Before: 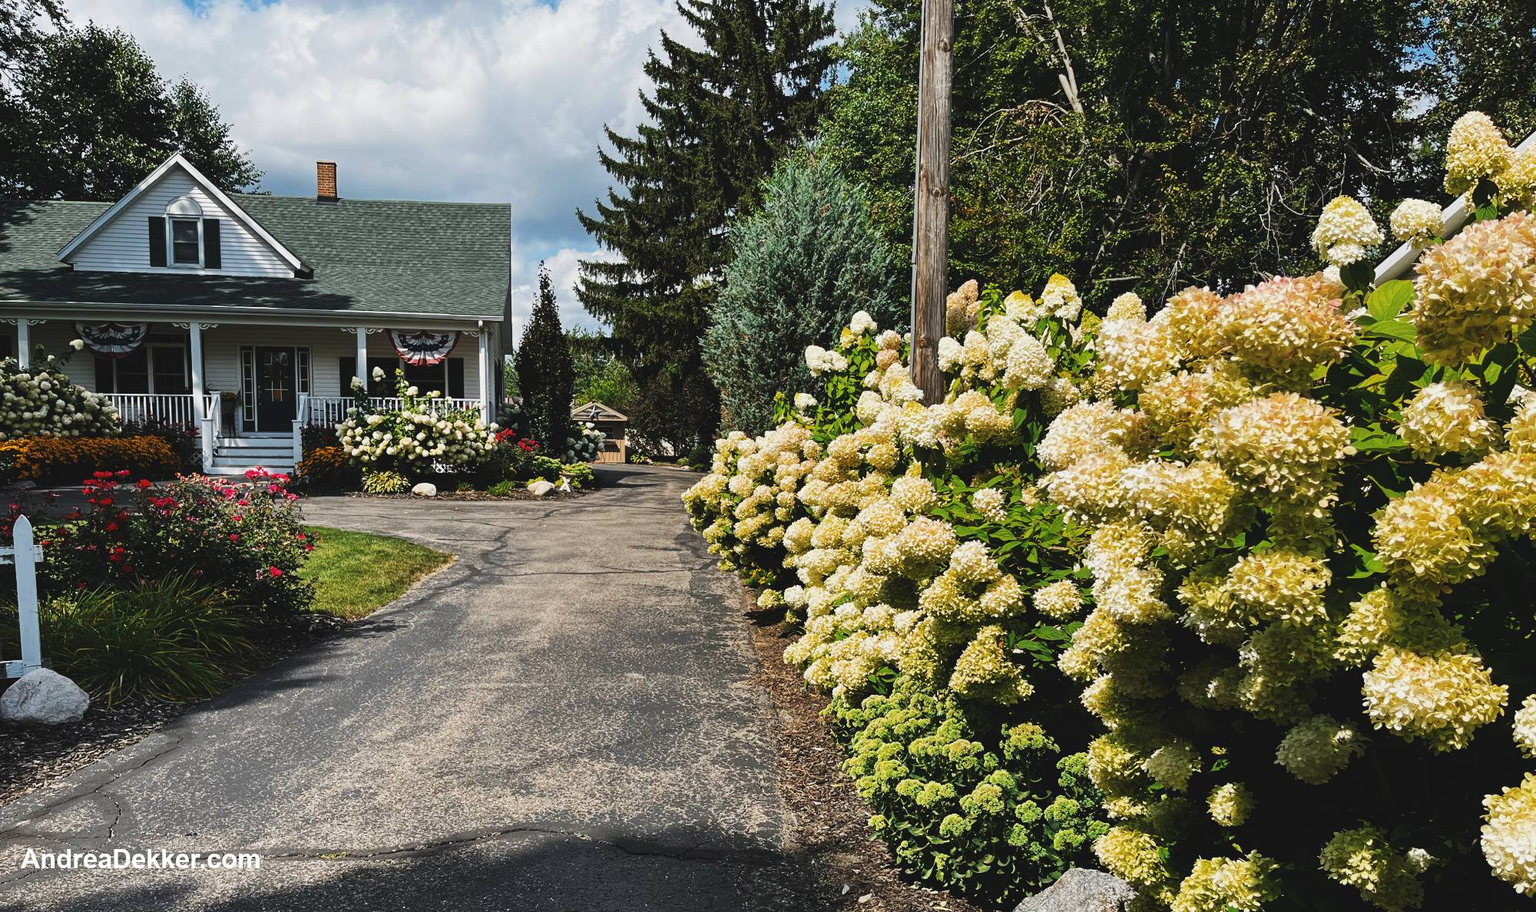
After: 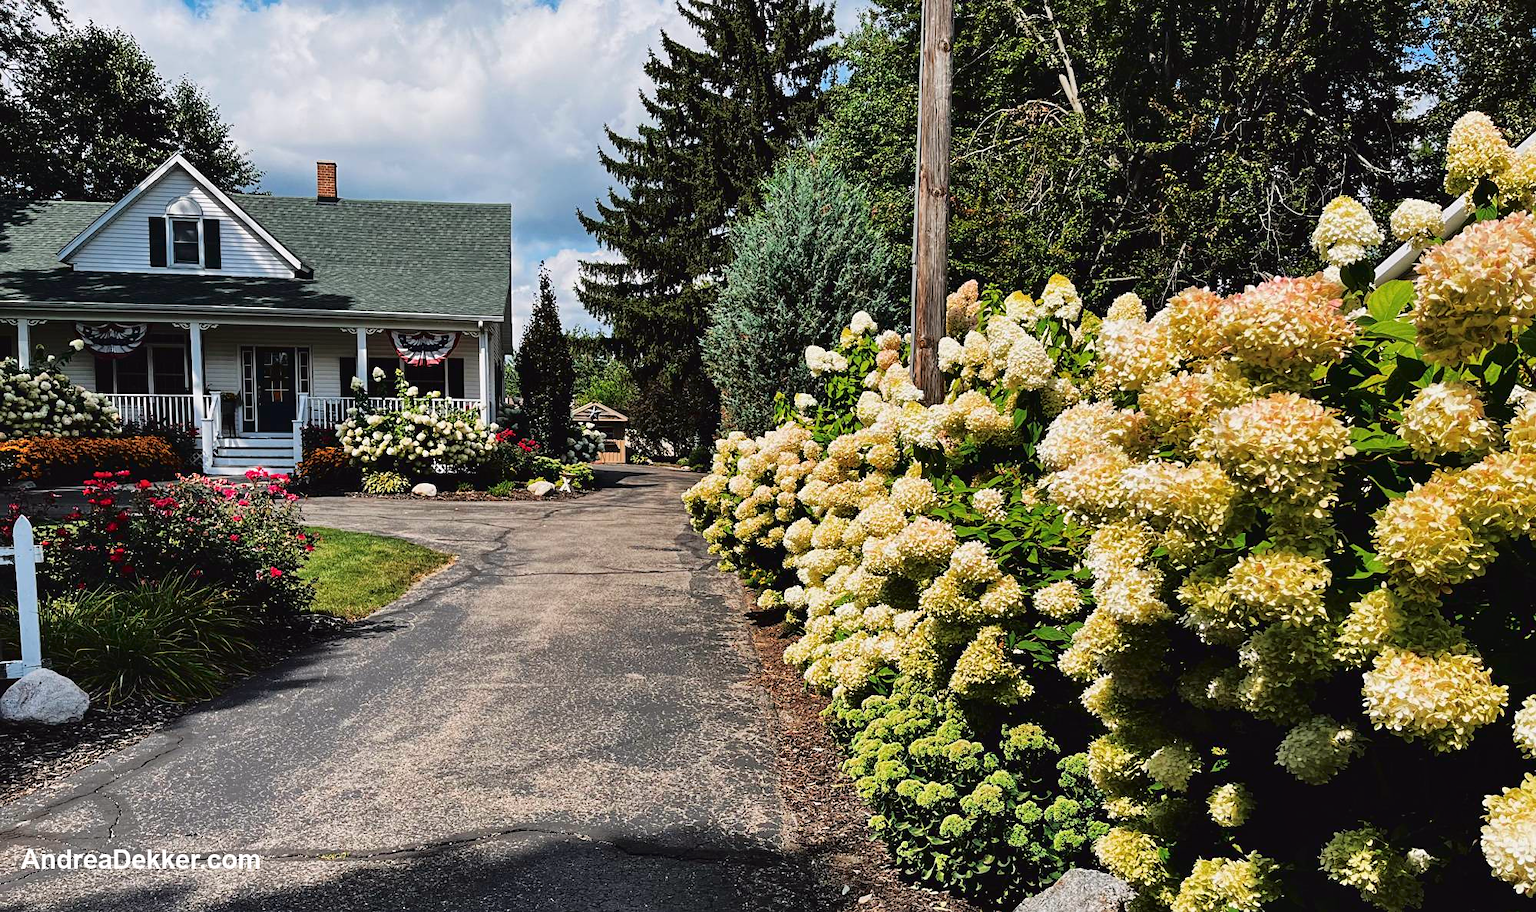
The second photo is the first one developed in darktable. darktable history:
sharpen: amount 0.213
tone curve: curves: ch0 [(0, 0) (0.126, 0.061) (0.362, 0.382) (0.498, 0.498) (0.706, 0.712) (1, 1)]; ch1 [(0, 0) (0.5, 0.505) (0.55, 0.578) (1, 1)]; ch2 [(0, 0) (0.44, 0.424) (0.489, 0.483) (0.537, 0.538) (1, 1)], color space Lab, independent channels, preserve colors none
shadows and highlights: shadows 36.49, highlights -27.83, soften with gaussian
